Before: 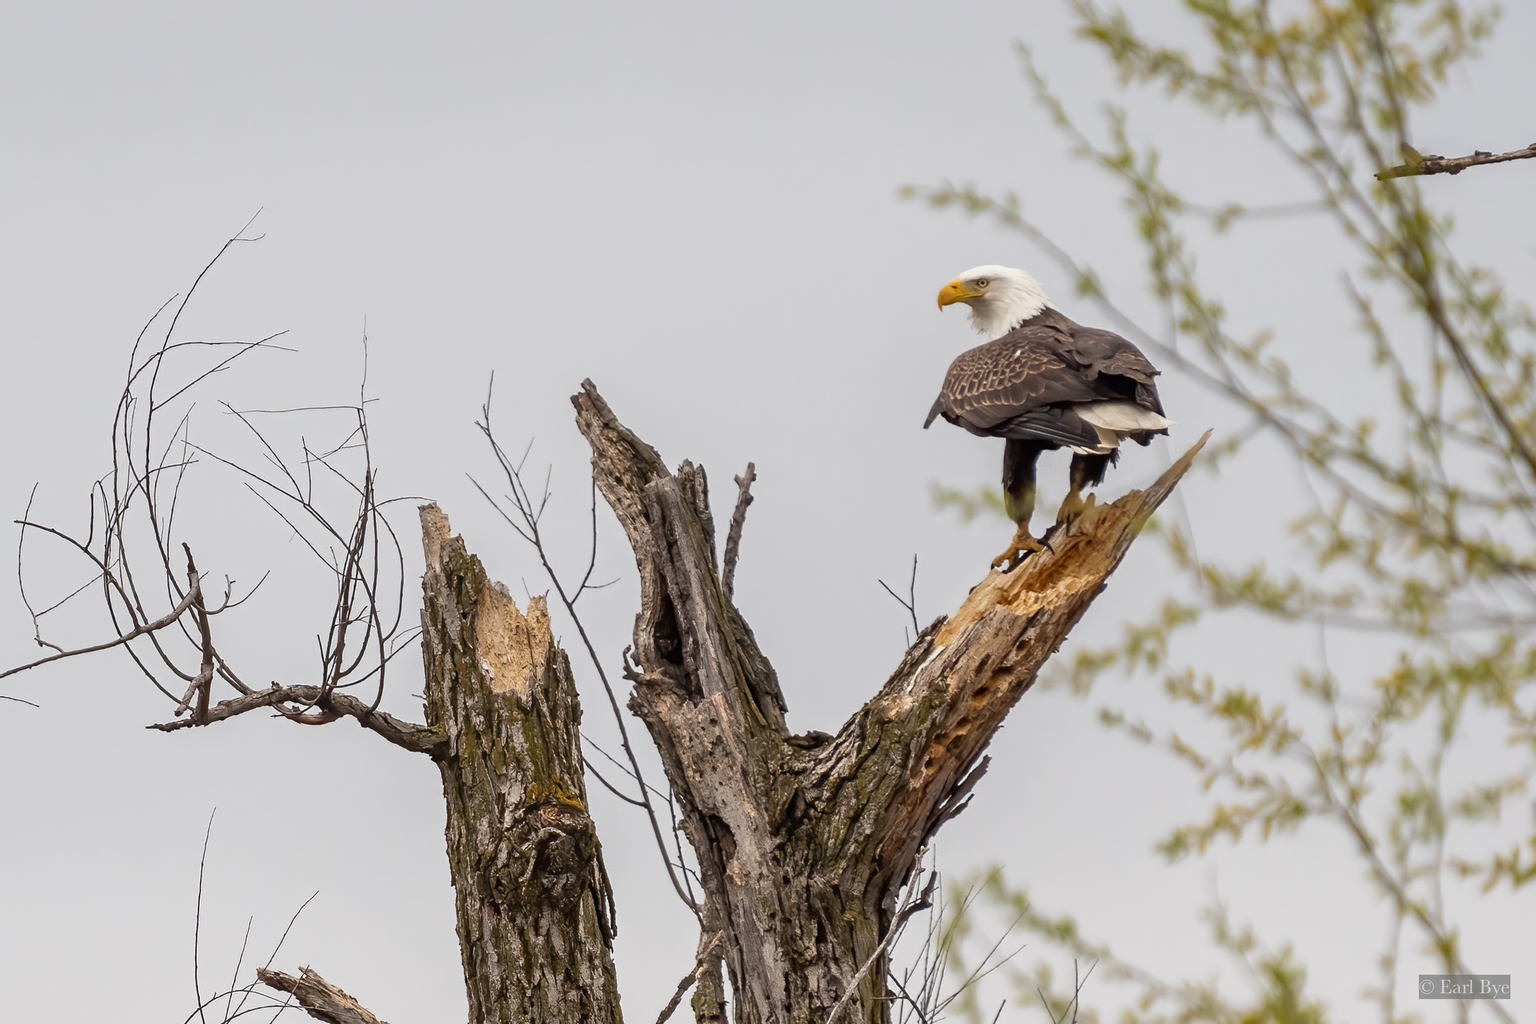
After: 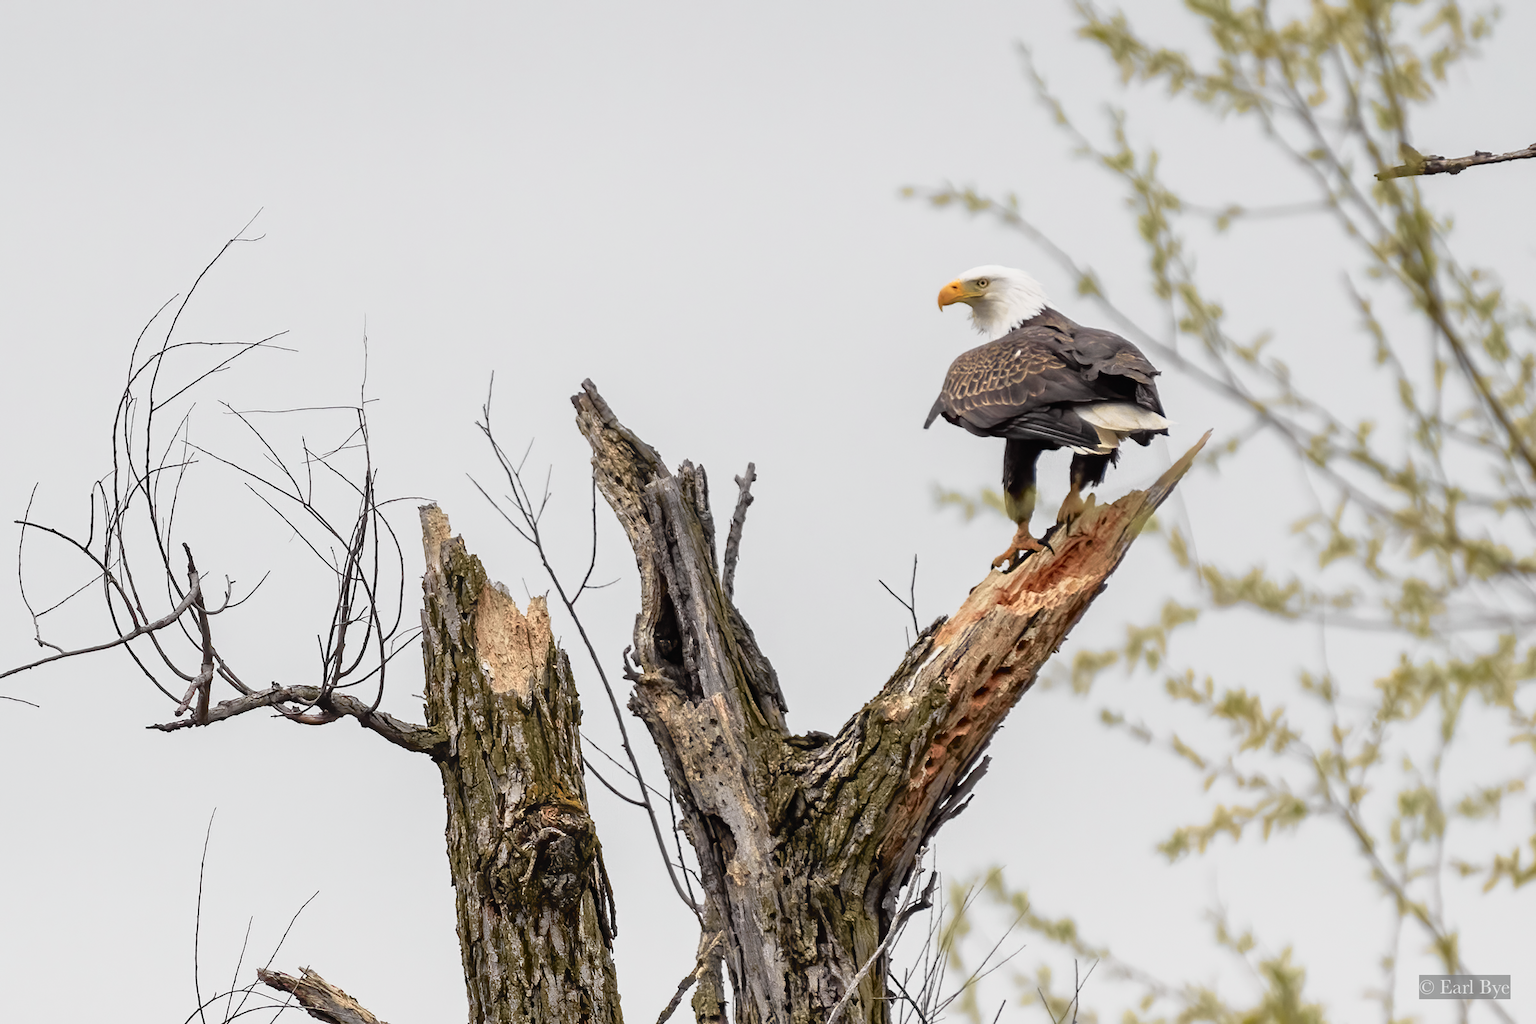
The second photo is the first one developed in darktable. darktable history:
tone curve: curves: ch0 [(0, 0.009) (0.105, 0.08) (0.195, 0.18) (0.283, 0.316) (0.384, 0.434) (0.485, 0.531) (0.638, 0.69) (0.81, 0.872) (1, 0.977)]; ch1 [(0, 0) (0.161, 0.092) (0.35, 0.33) (0.379, 0.401) (0.456, 0.469) (0.502, 0.5) (0.525, 0.518) (0.586, 0.617) (0.635, 0.655) (1, 1)]; ch2 [(0, 0) (0.371, 0.362) (0.437, 0.437) (0.48, 0.49) (0.53, 0.515) (0.56, 0.571) (0.622, 0.606) (1, 1)], color space Lab, independent channels, preserve colors none
